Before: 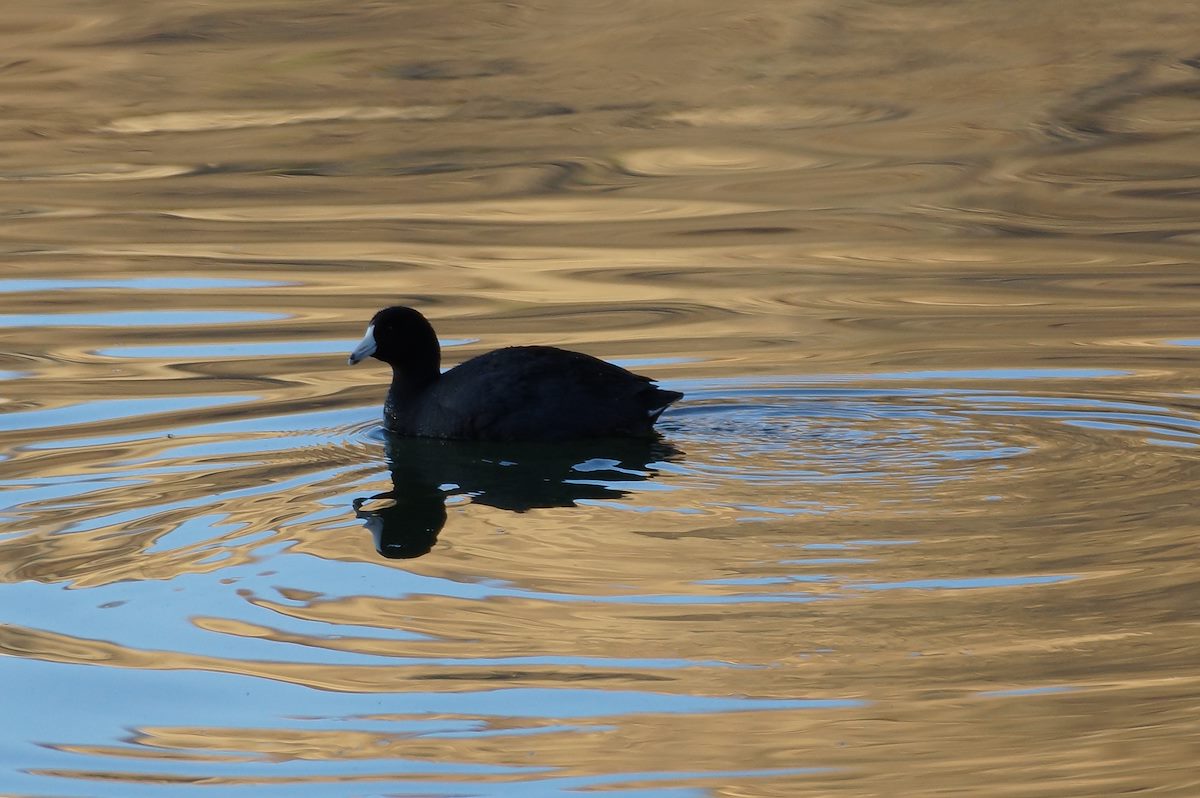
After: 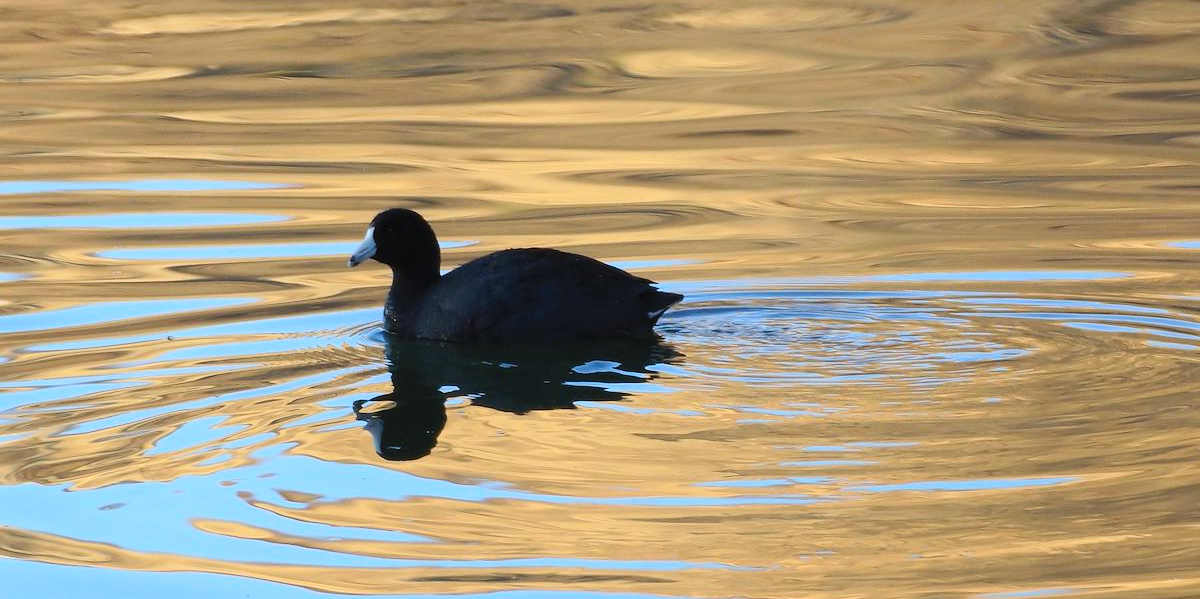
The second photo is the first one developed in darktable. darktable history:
crop and rotate: top 12.321%, bottom 12.516%
contrast brightness saturation: contrast 0.236, brightness 0.253, saturation 0.383
